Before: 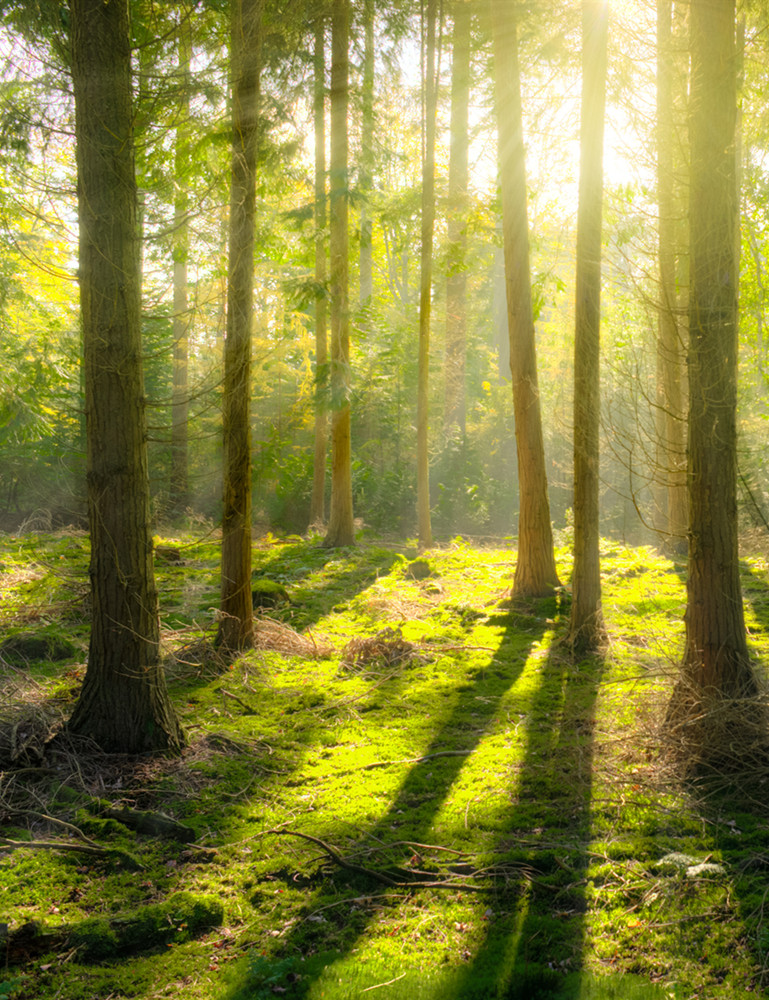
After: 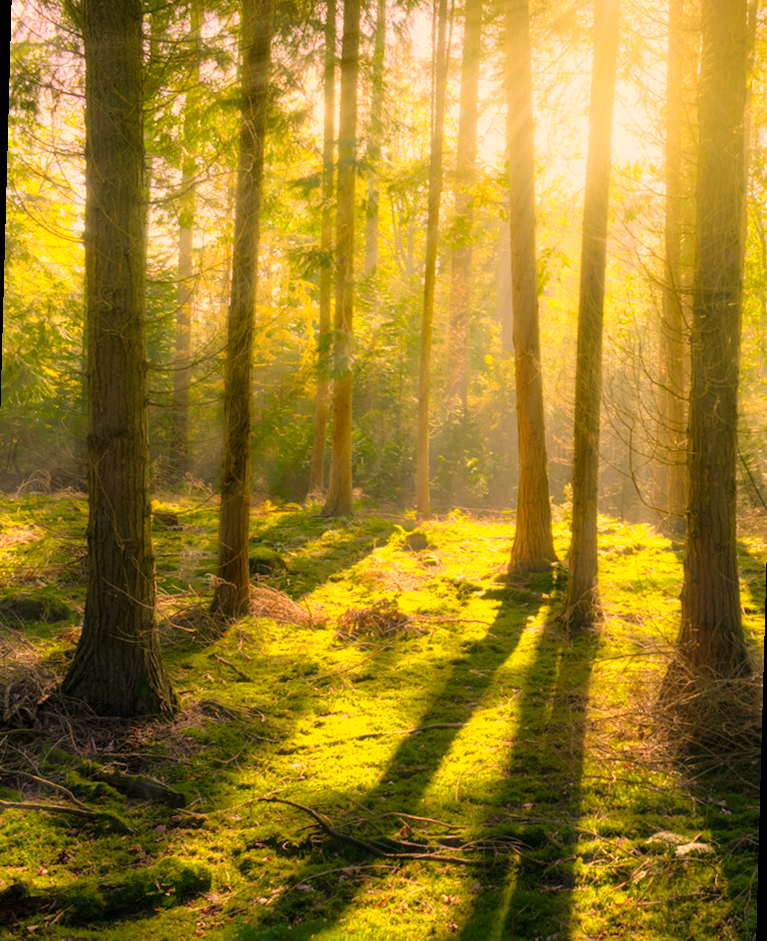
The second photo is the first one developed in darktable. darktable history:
rotate and perspective: rotation 1.57°, crop left 0.018, crop right 0.982, crop top 0.039, crop bottom 0.961
color correction: highlights a* 21.88, highlights b* 22.25
